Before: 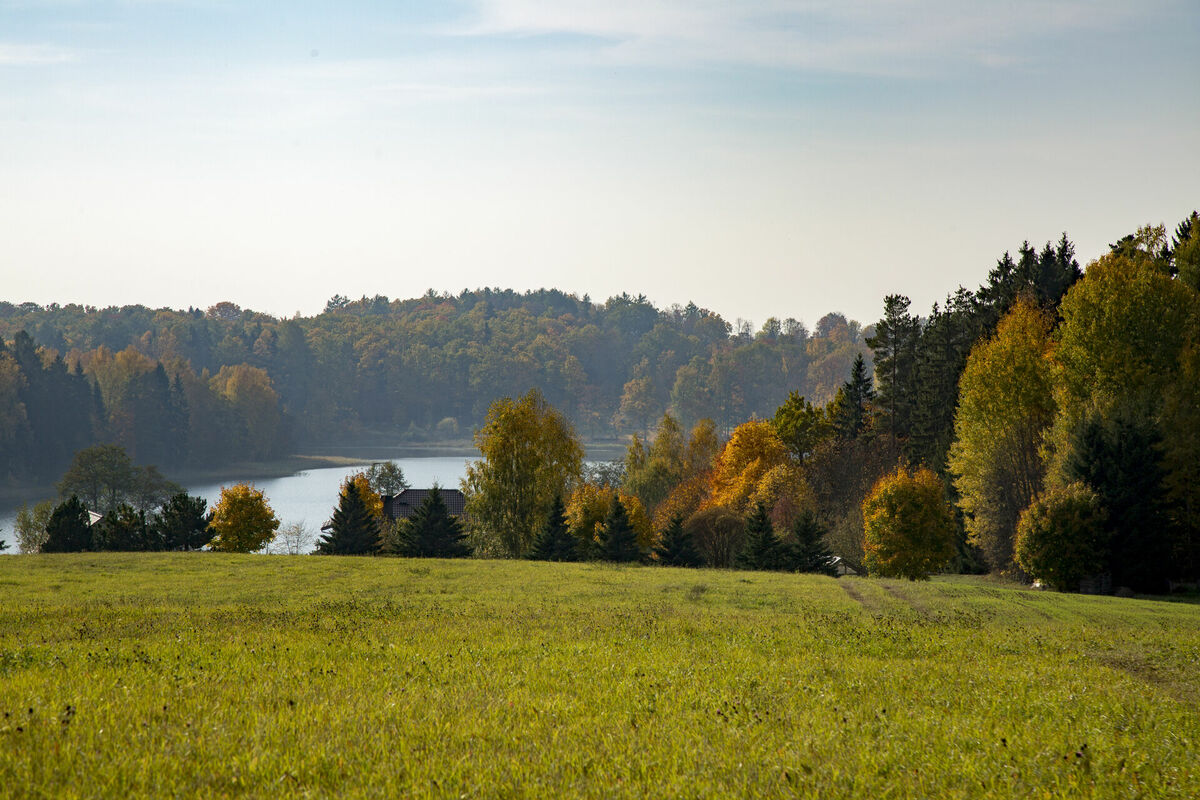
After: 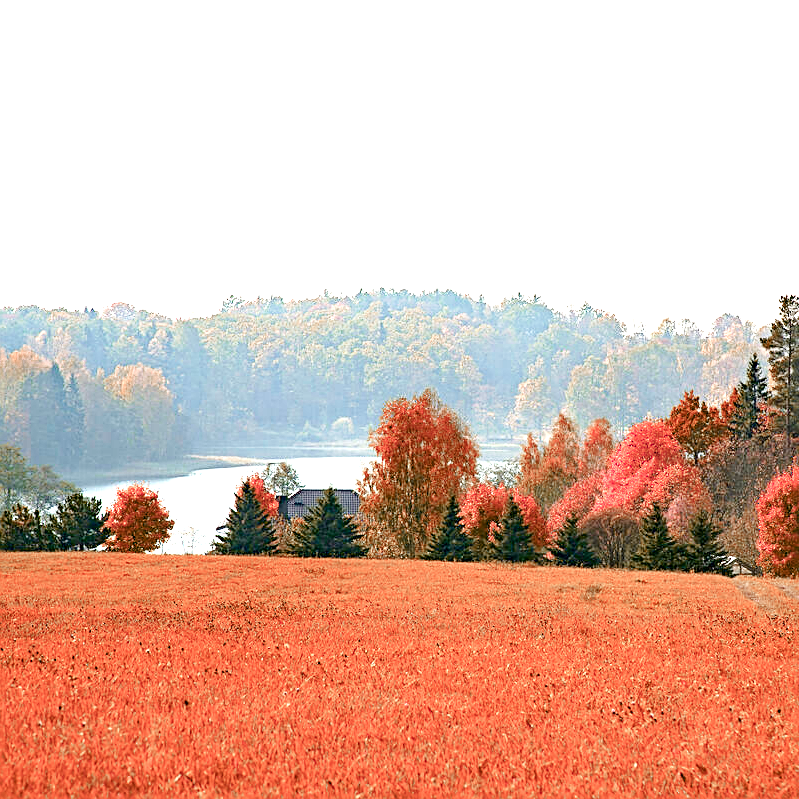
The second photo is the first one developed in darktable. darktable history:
crop and rotate: left 8.786%, right 24.548%
exposure: exposure 2.04 EV, compensate highlight preservation false
tone curve: curves: ch0 [(0, 0) (0.003, 0.004) (0.011, 0.014) (0.025, 0.032) (0.044, 0.057) (0.069, 0.089) (0.1, 0.128) (0.136, 0.174) (0.177, 0.227) (0.224, 0.287) (0.277, 0.354) (0.335, 0.427) (0.399, 0.507) (0.468, 0.582) (0.543, 0.653) (0.623, 0.726) (0.709, 0.799) (0.801, 0.876) (0.898, 0.937) (1, 1)], preserve colors none
sharpen: on, module defaults
color zones: curves: ch0 [(0.006, 0.385) (0.143, 0.563) (0.243, 0.321) (0.352, 0.464) (0.516, 0.456) (0.625, 0.5) (0.75, 0.5) (0.875, 0.5)]; ch1 [(0, 0.5) (0.134, 0.504) (0.246, 0.463) (0.421, 0.515) (0.5, 0.56) (0.625, 0.5) (0.75, 0.5) (0.875, 0.5)]; ch2 [(0, 0.5) (0.131, 0.426) (0.307, 0.289) (0.38, 0.188) (0.513, 0.216) (0.625, 0.548) (0.75, 0.468) (0.838, 0.396) (0.971, 0.311)]
contrast brightness saturation: saturation -0.05
